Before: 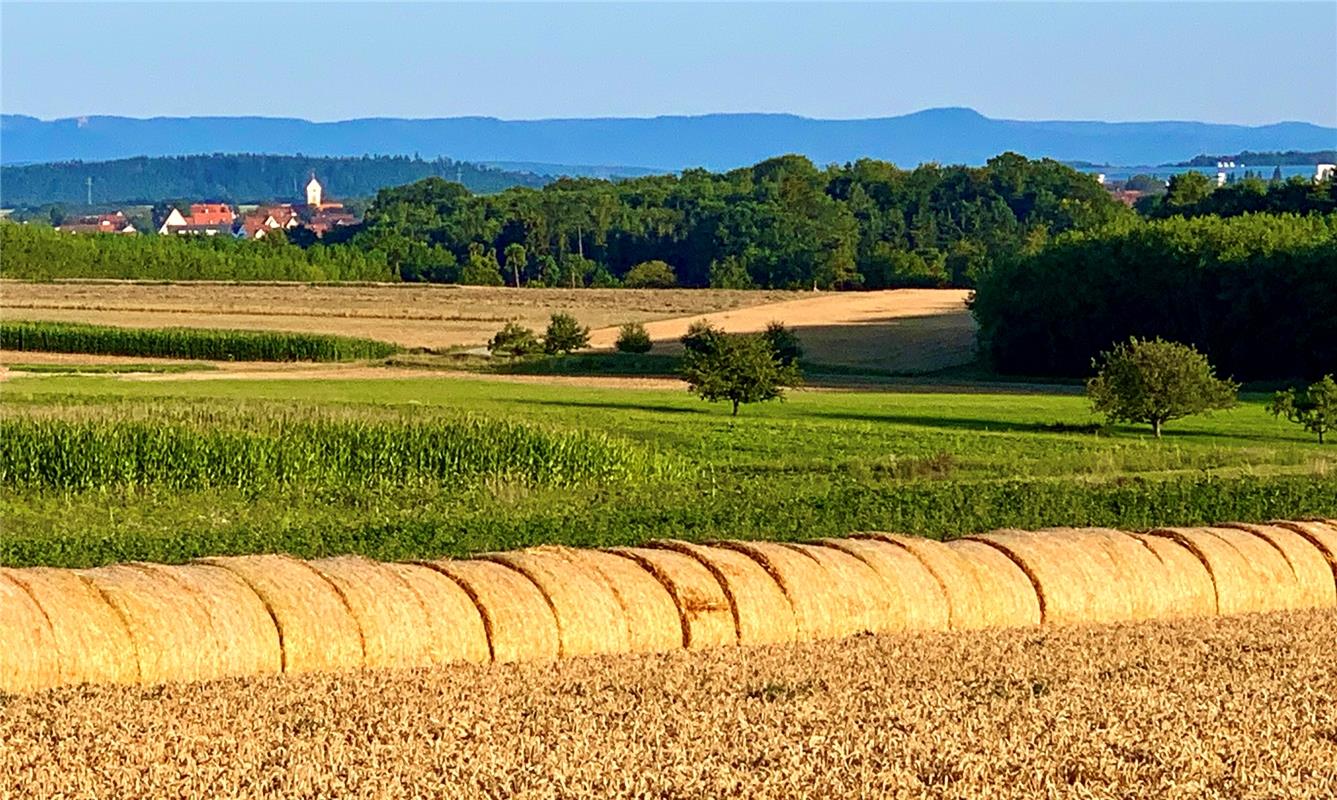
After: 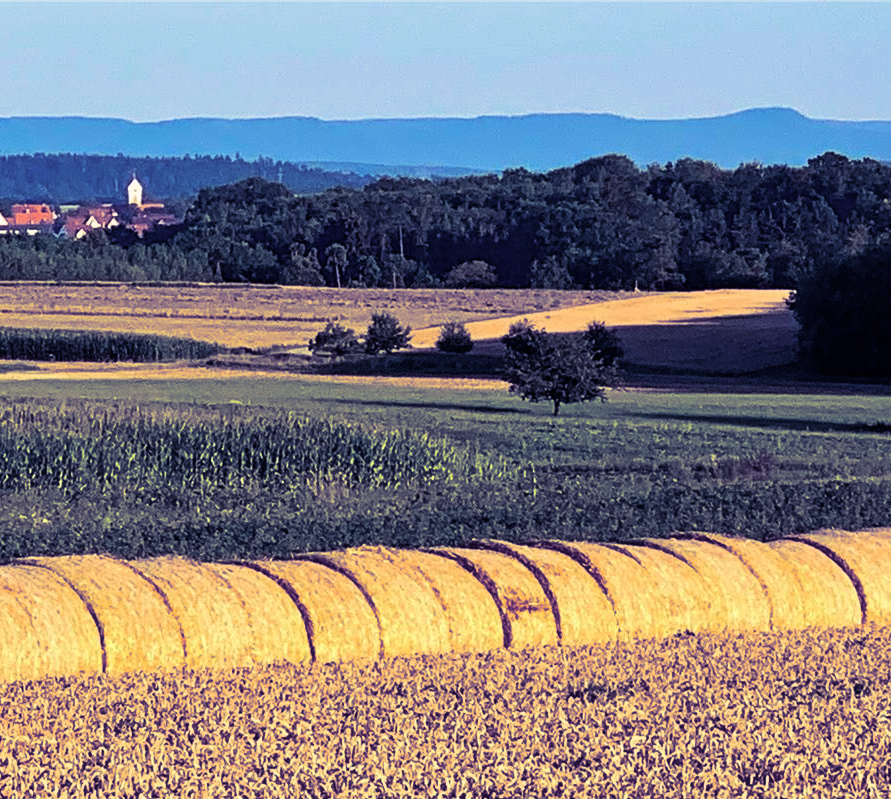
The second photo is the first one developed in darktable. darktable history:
crop and rotate: left 13.409%, right 19.924%
split-toning: shadows › hue 242.67°, shadows › saturation 0.733, highlights › hue 45.33°, highlights › saturation 0.667, balance -53.304, compress 21.15%
